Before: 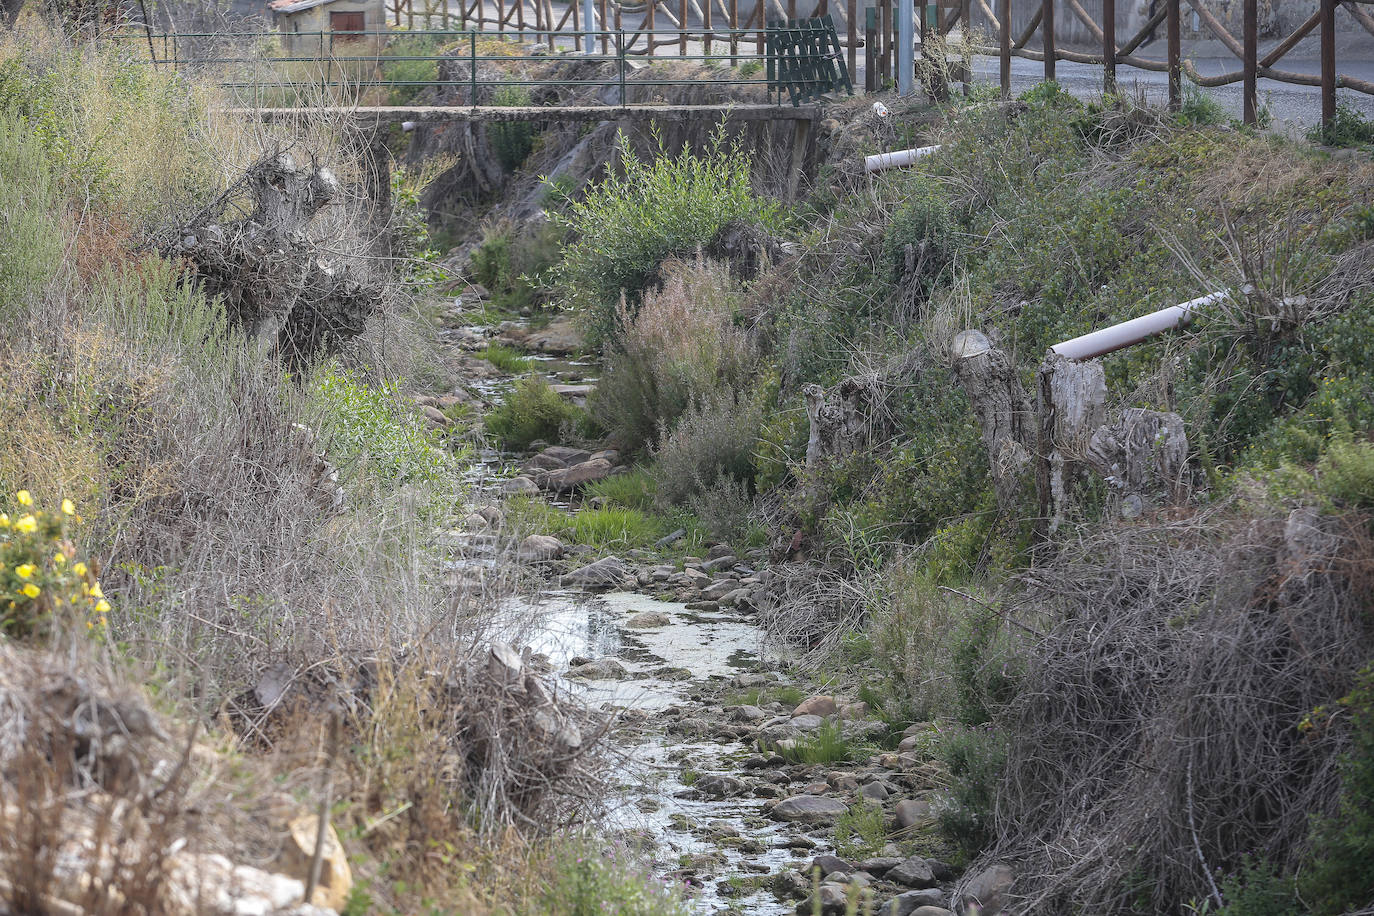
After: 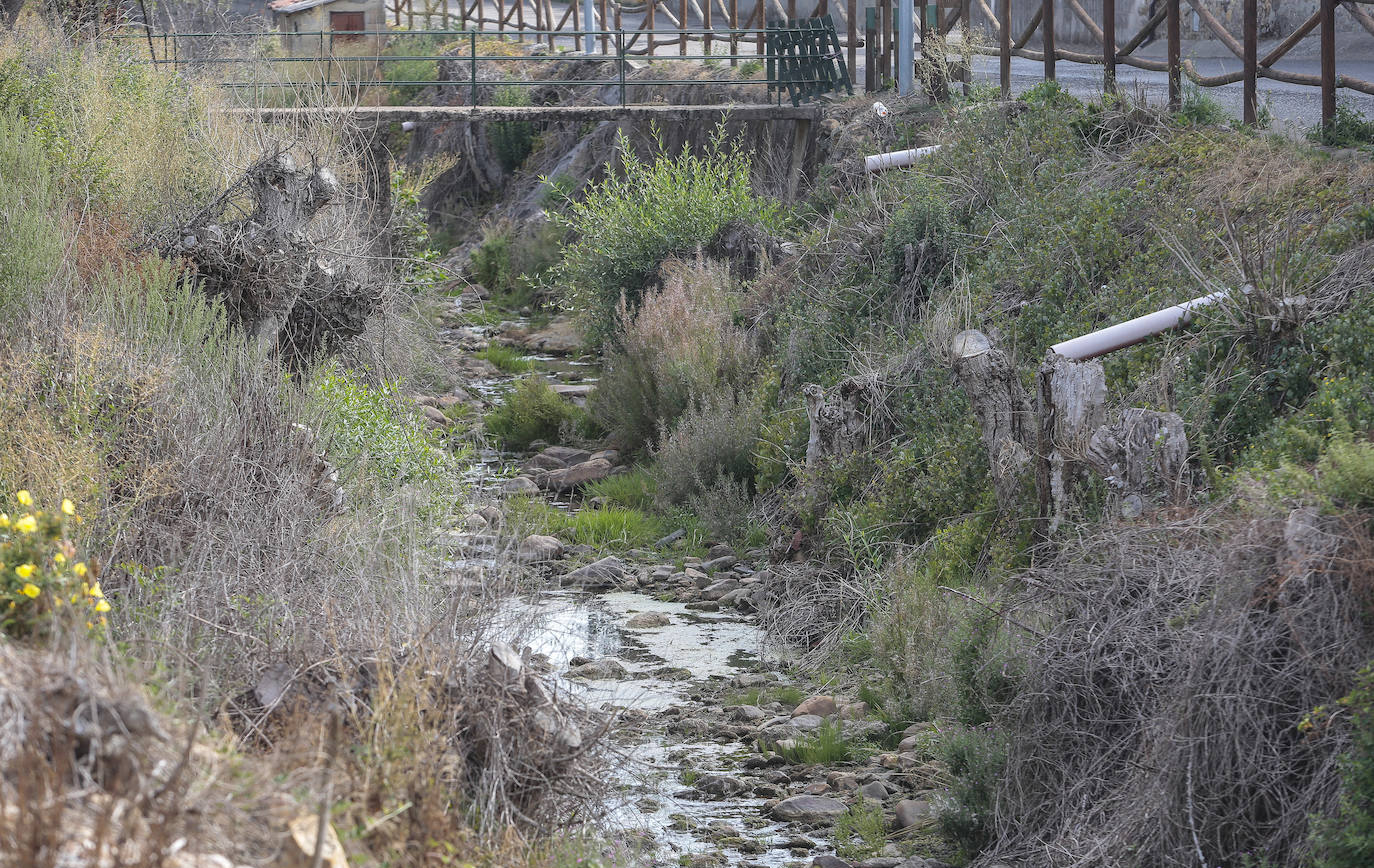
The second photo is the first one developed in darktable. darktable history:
crop and rotate: top 0.001%, bottom 5.199%
shadows and highlights: soften with gaussian
